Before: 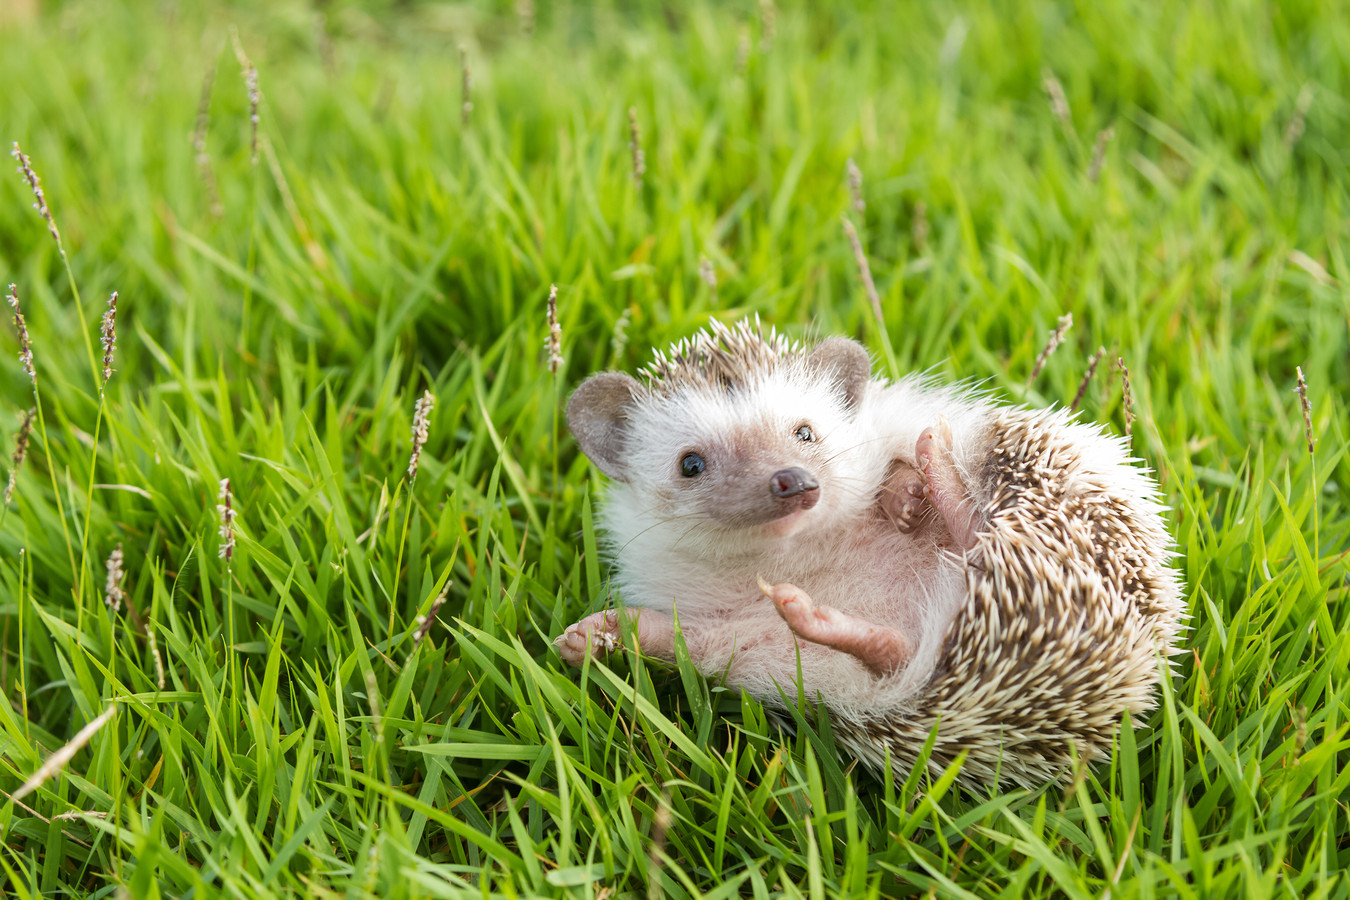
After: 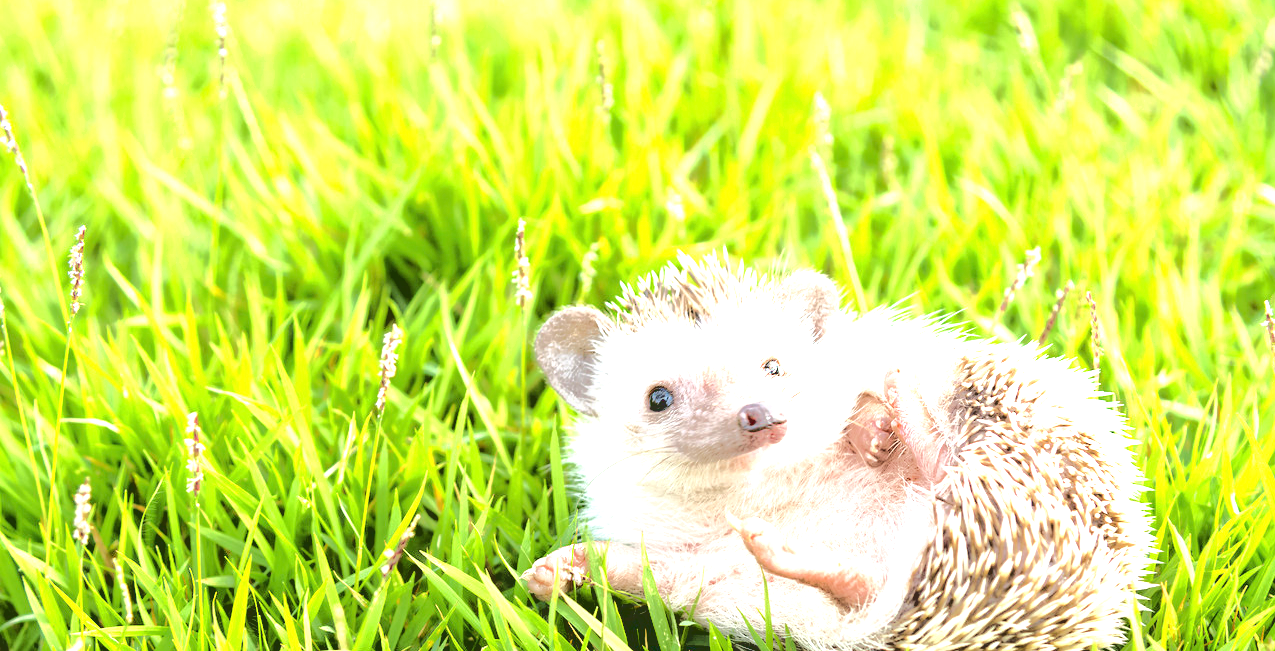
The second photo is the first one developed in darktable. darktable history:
exposure: black level correction 0, exposure 1.449 EV, compensate highlight preservation false
crop: left 2.386%, top 7.366%, right 3.103%, bottom 20.298%
base curve: curves: ch0 [(0.065, 0.026) (0.236, 0.358) (0.53, 0.546) (0.777, 0.841) (0.924, 0.992)]
